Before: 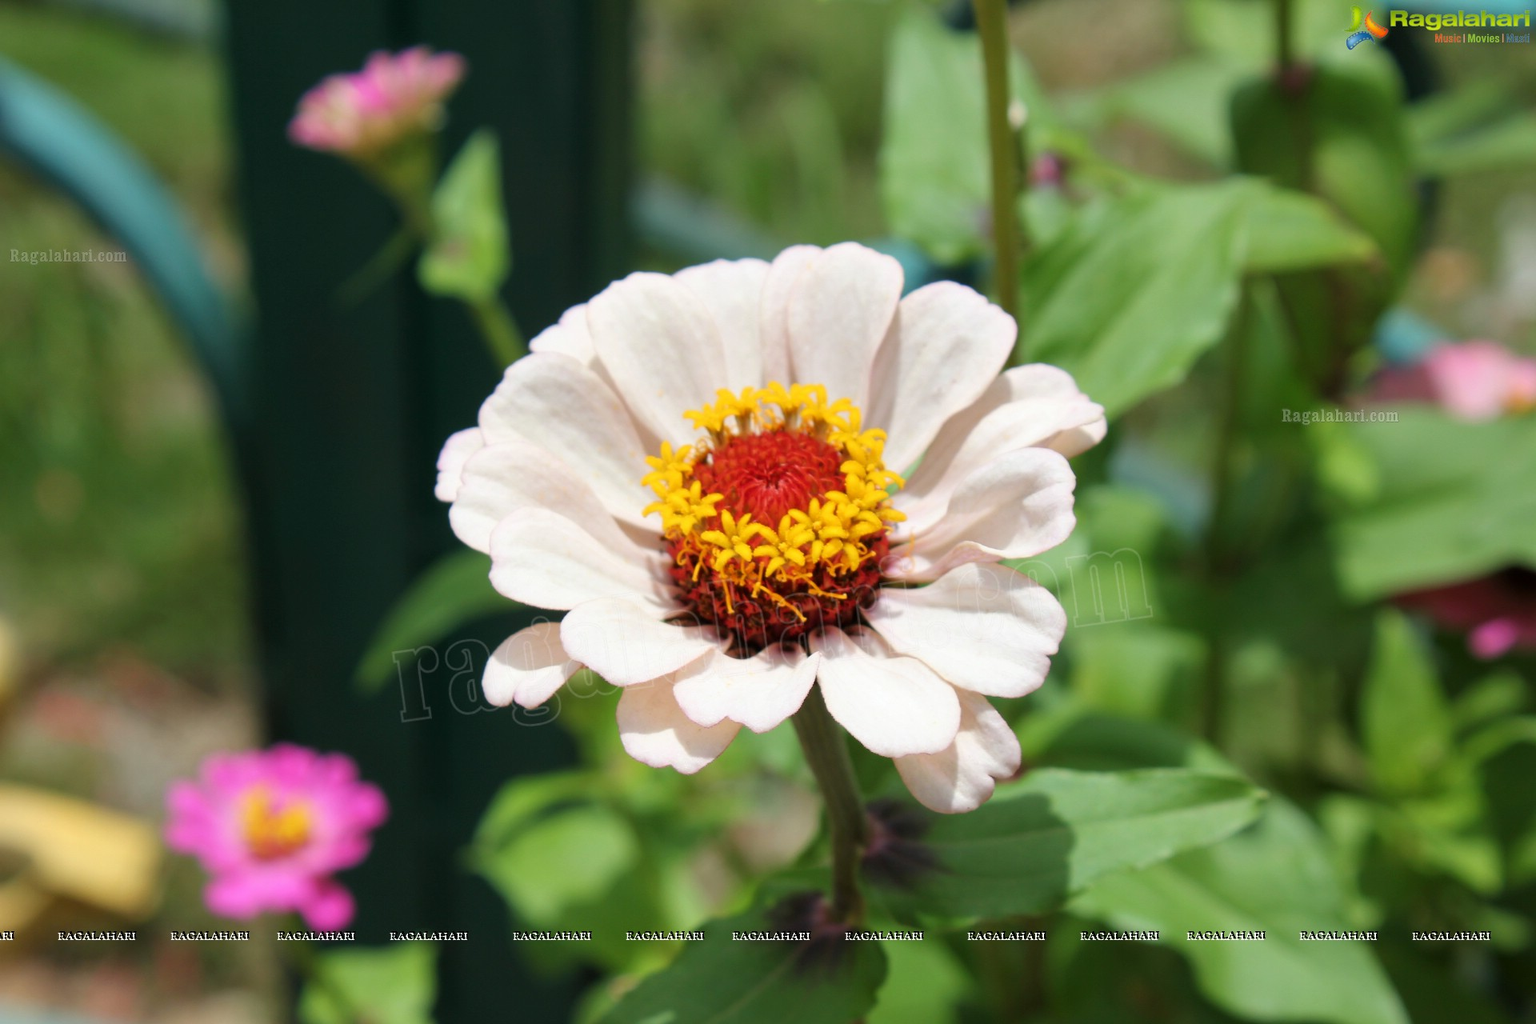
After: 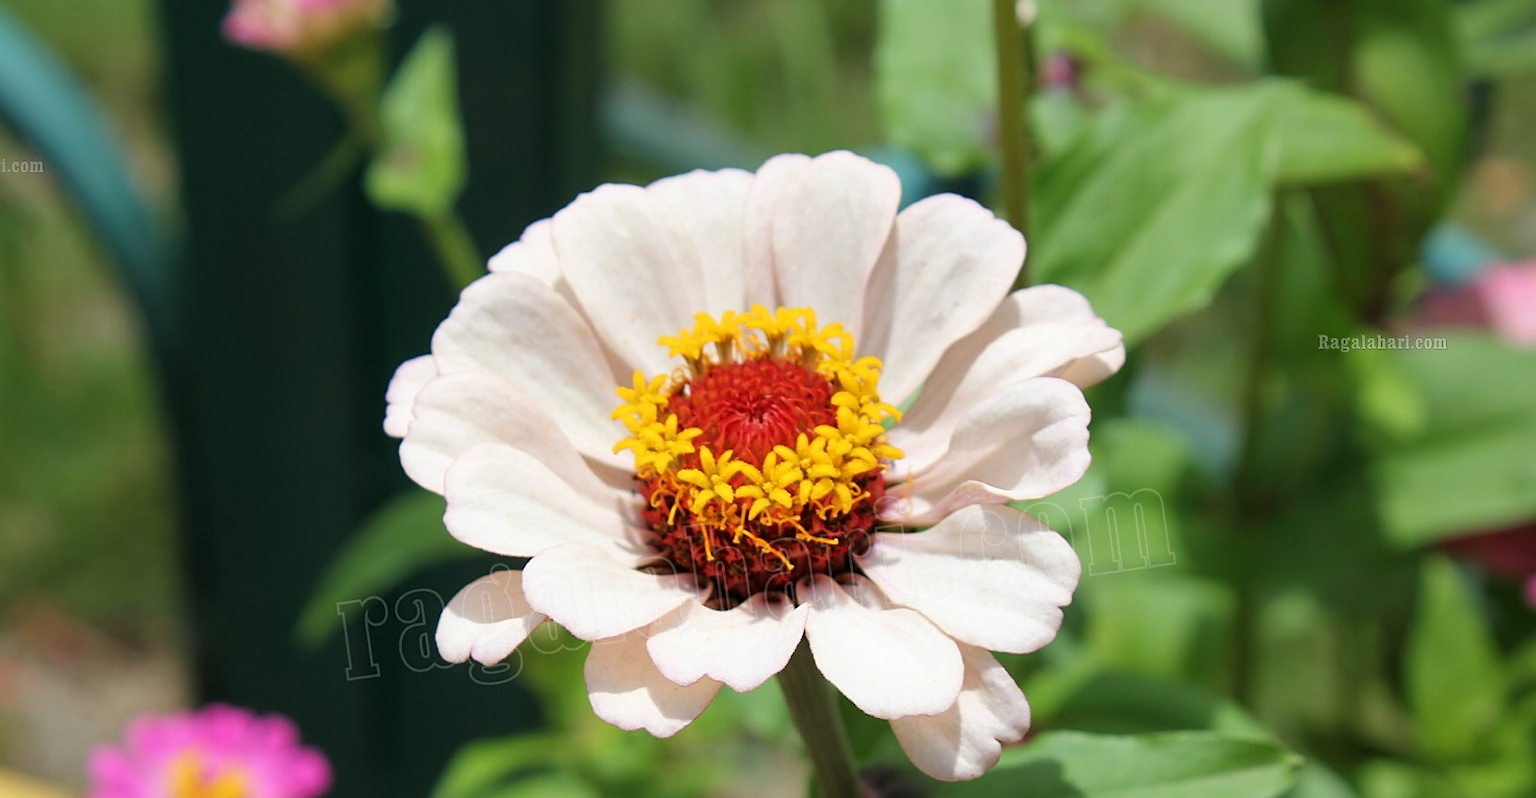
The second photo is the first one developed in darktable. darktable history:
sharpen: on, module defaults
crop: left 5.715%, top 10.378%, right 3.631%, bottom 18.963%
